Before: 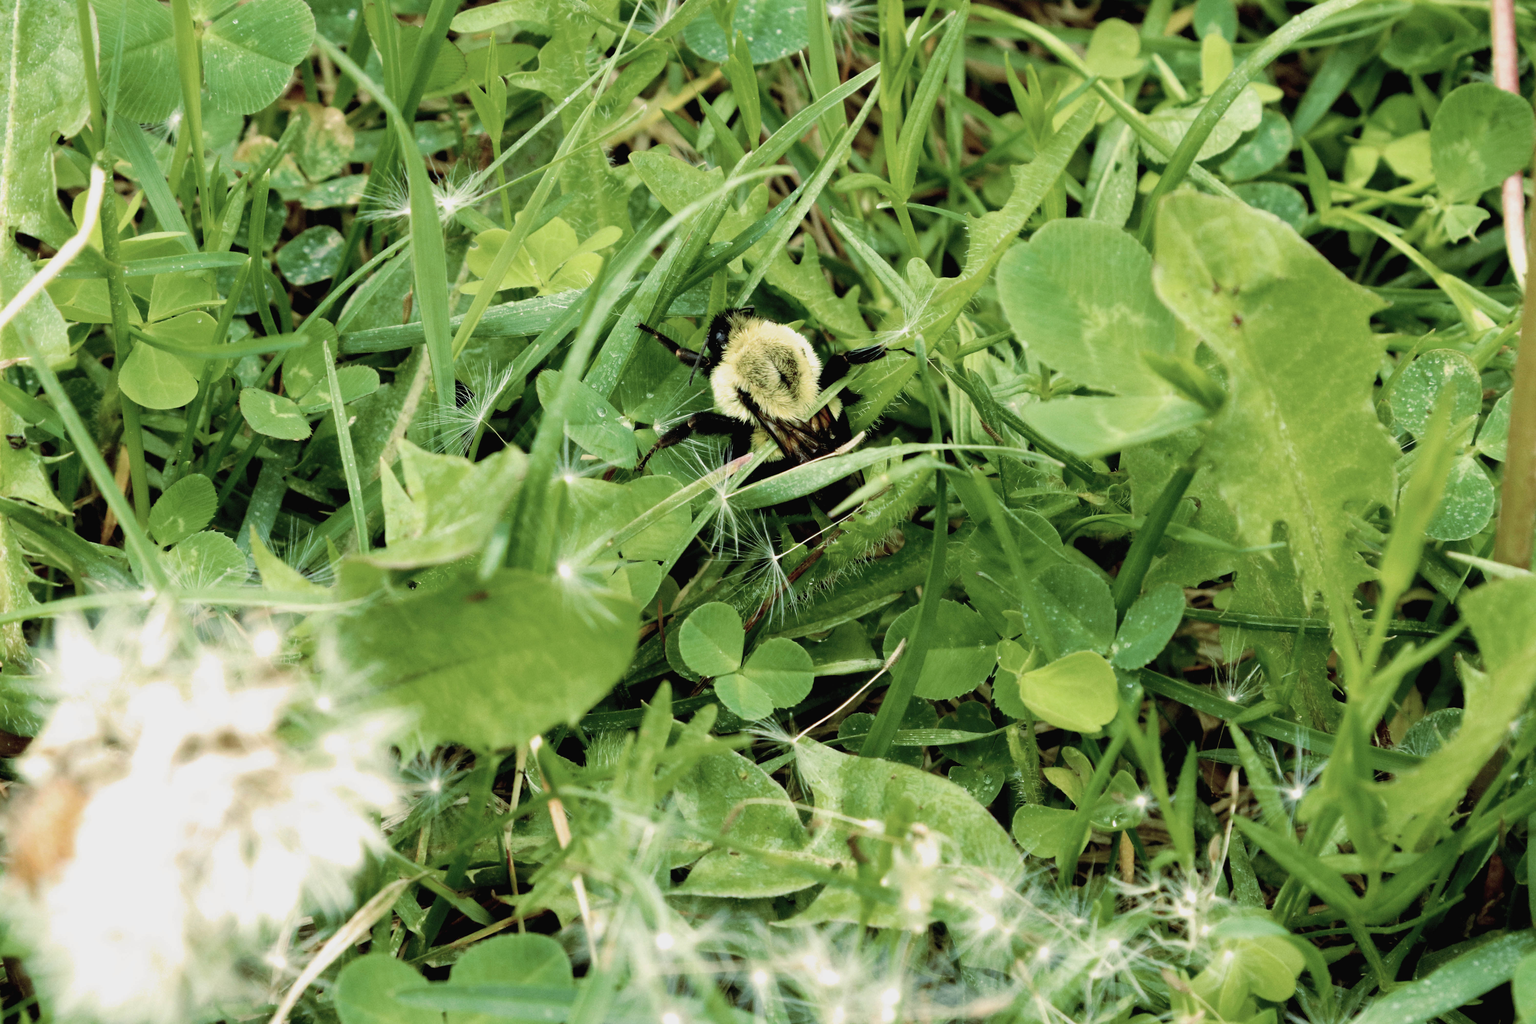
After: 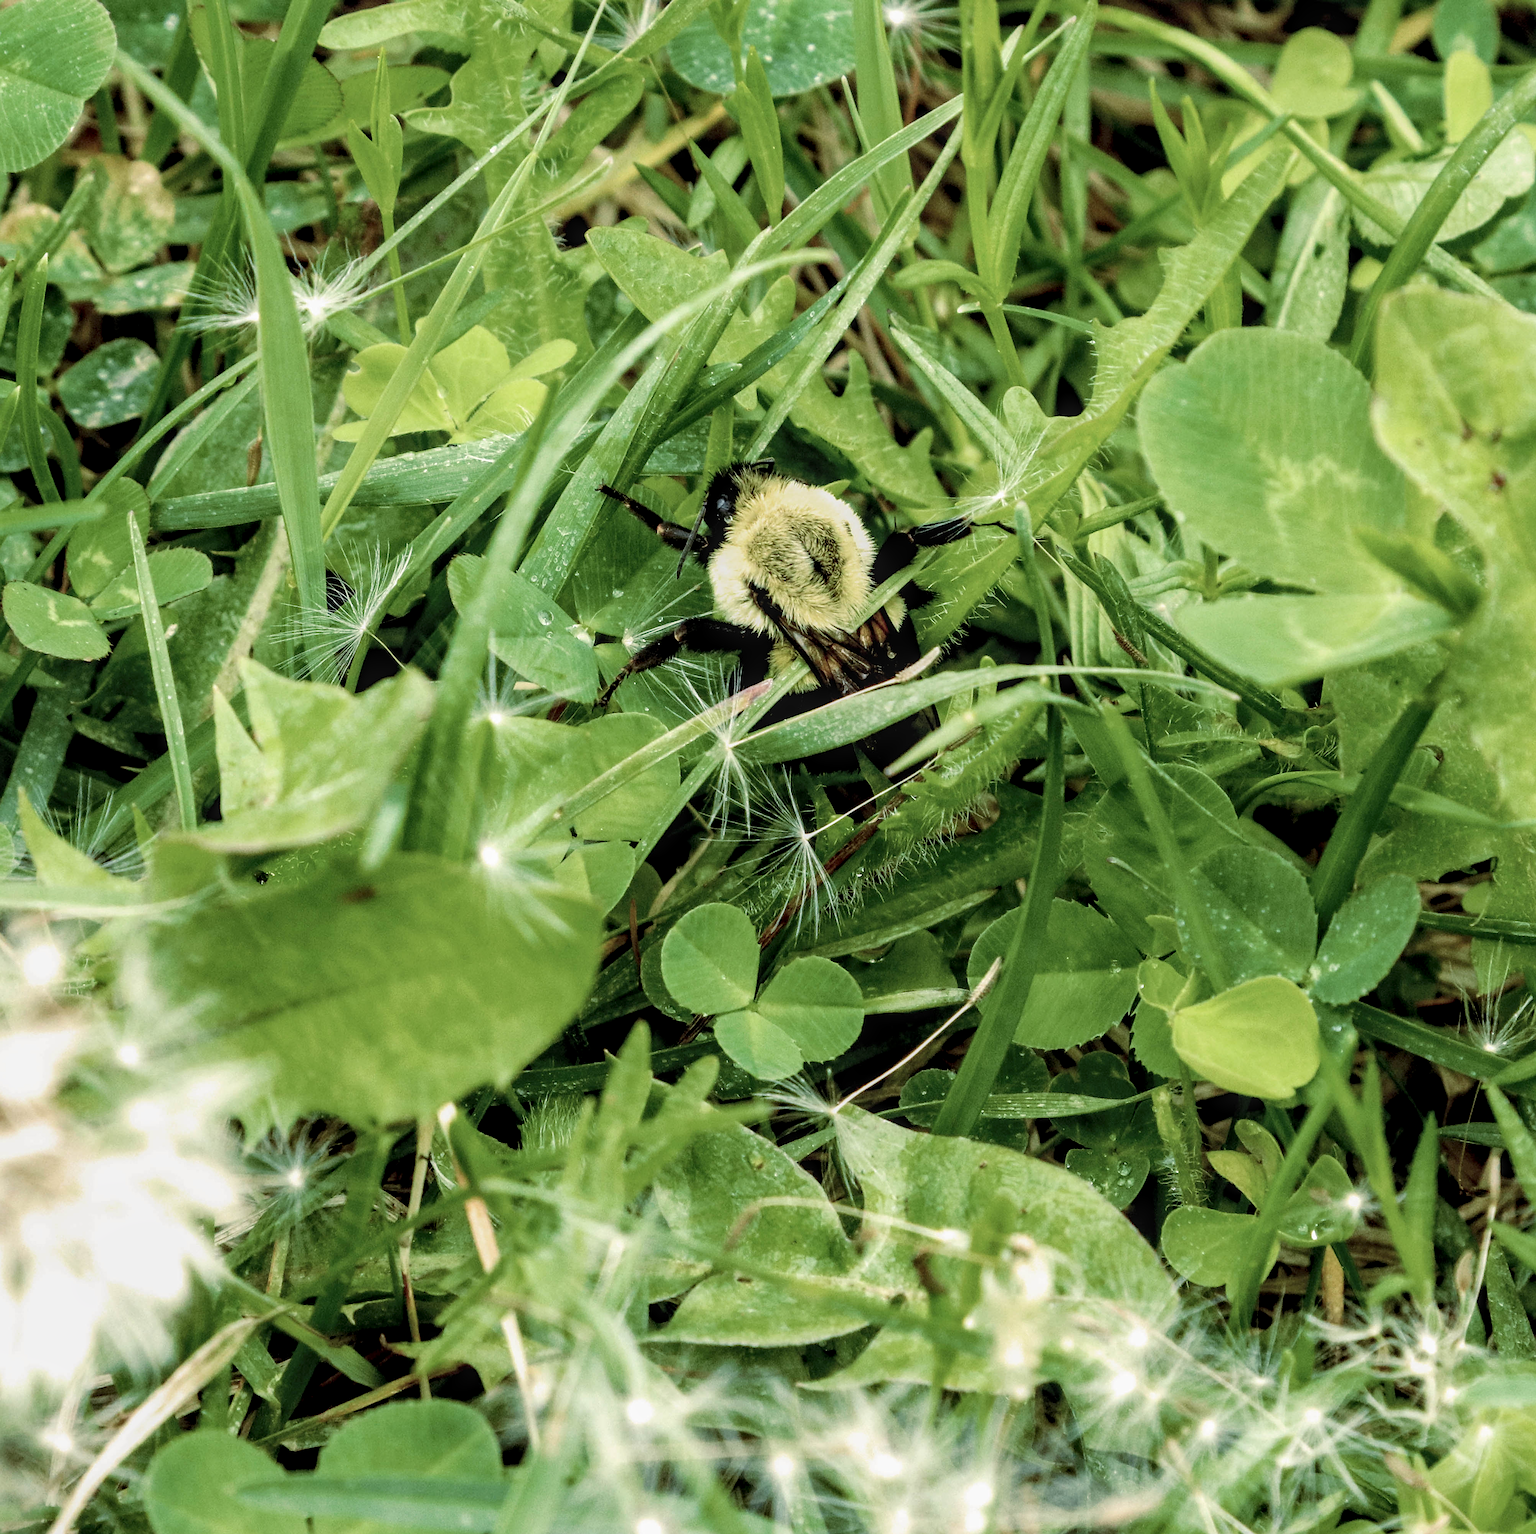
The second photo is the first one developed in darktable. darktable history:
crop and rotate: left 15.513%, right 17.773%
local contrast: detail 130%
sharpen: on, module defaults
